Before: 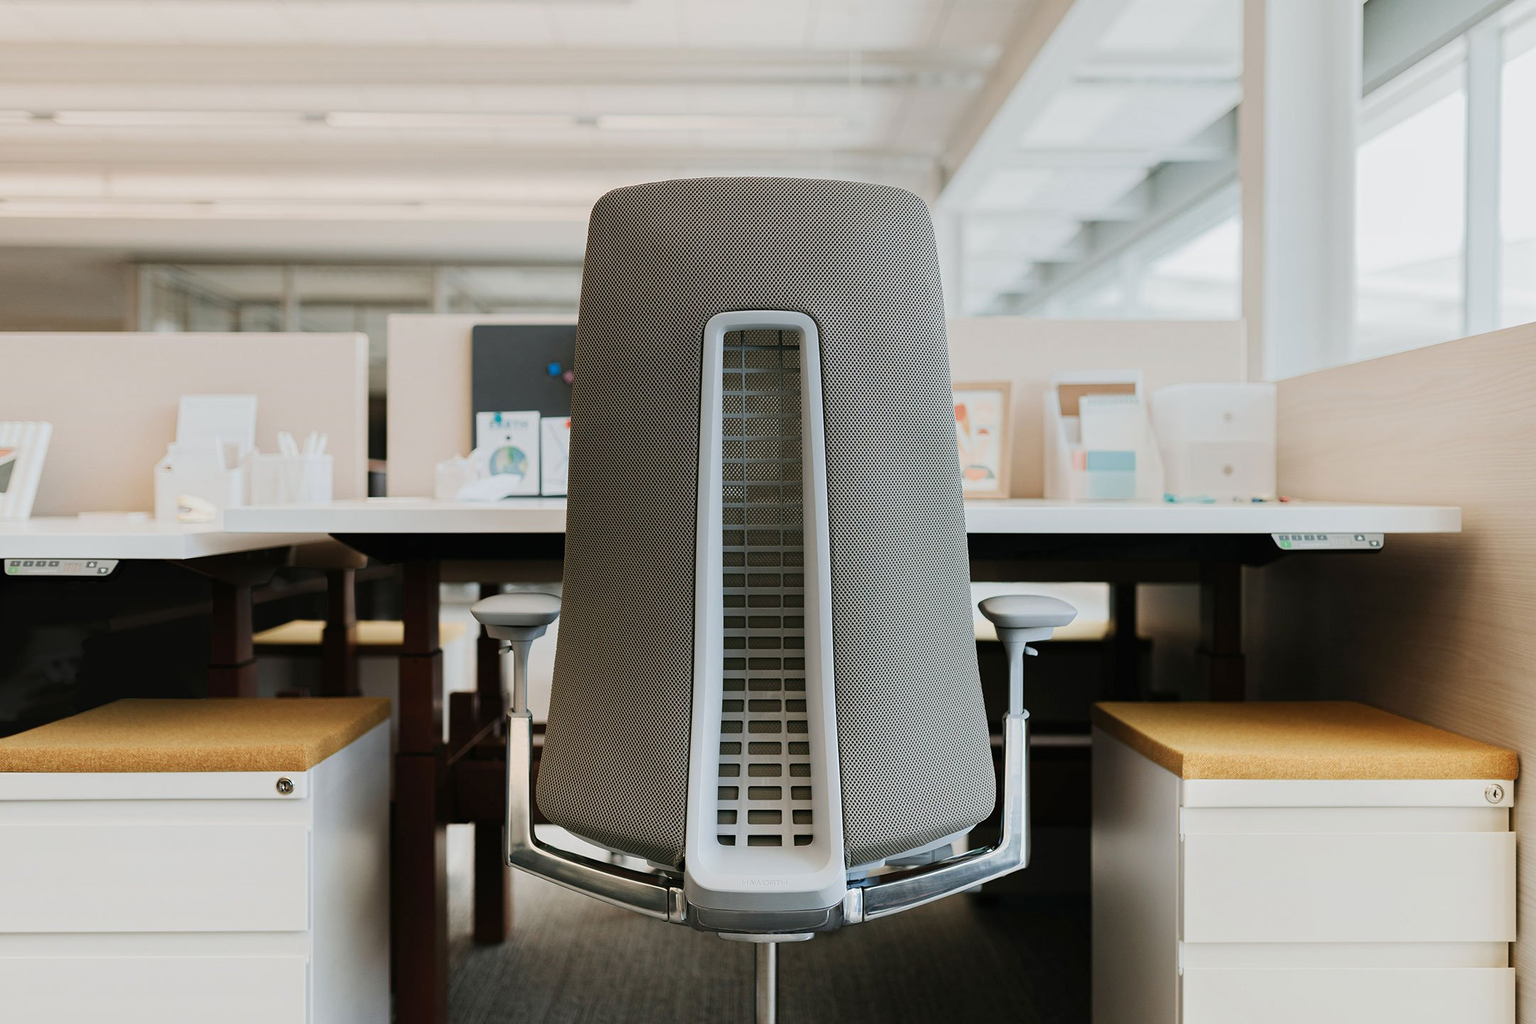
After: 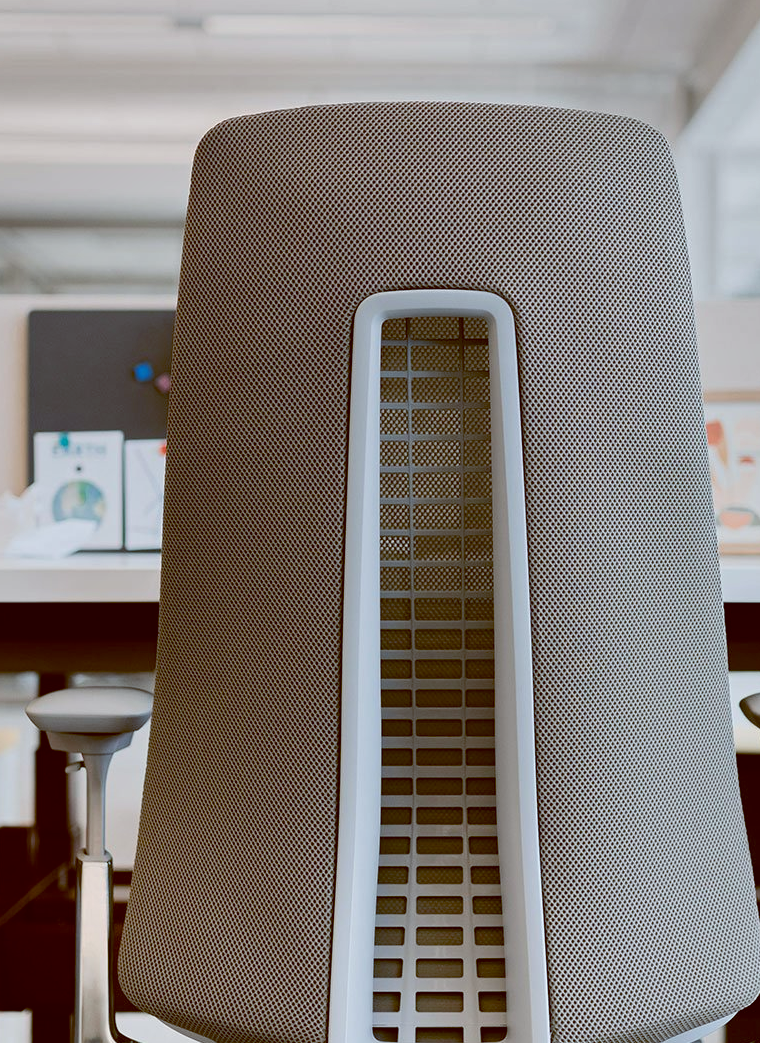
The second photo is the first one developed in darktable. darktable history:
crop and rotate: left 29.476%, top 10.214%, right 35.32%, bottom 17.333%
shadows and highlights: highlights color adjustment 0%, low approximation 0.01, soften with gaussian
color balance: lift [1, 1.015, 1.004, 0.985], gamma [1, 0.958, 0.971, 1.042], gain [1, 0.956, 0.977, 1.044]
